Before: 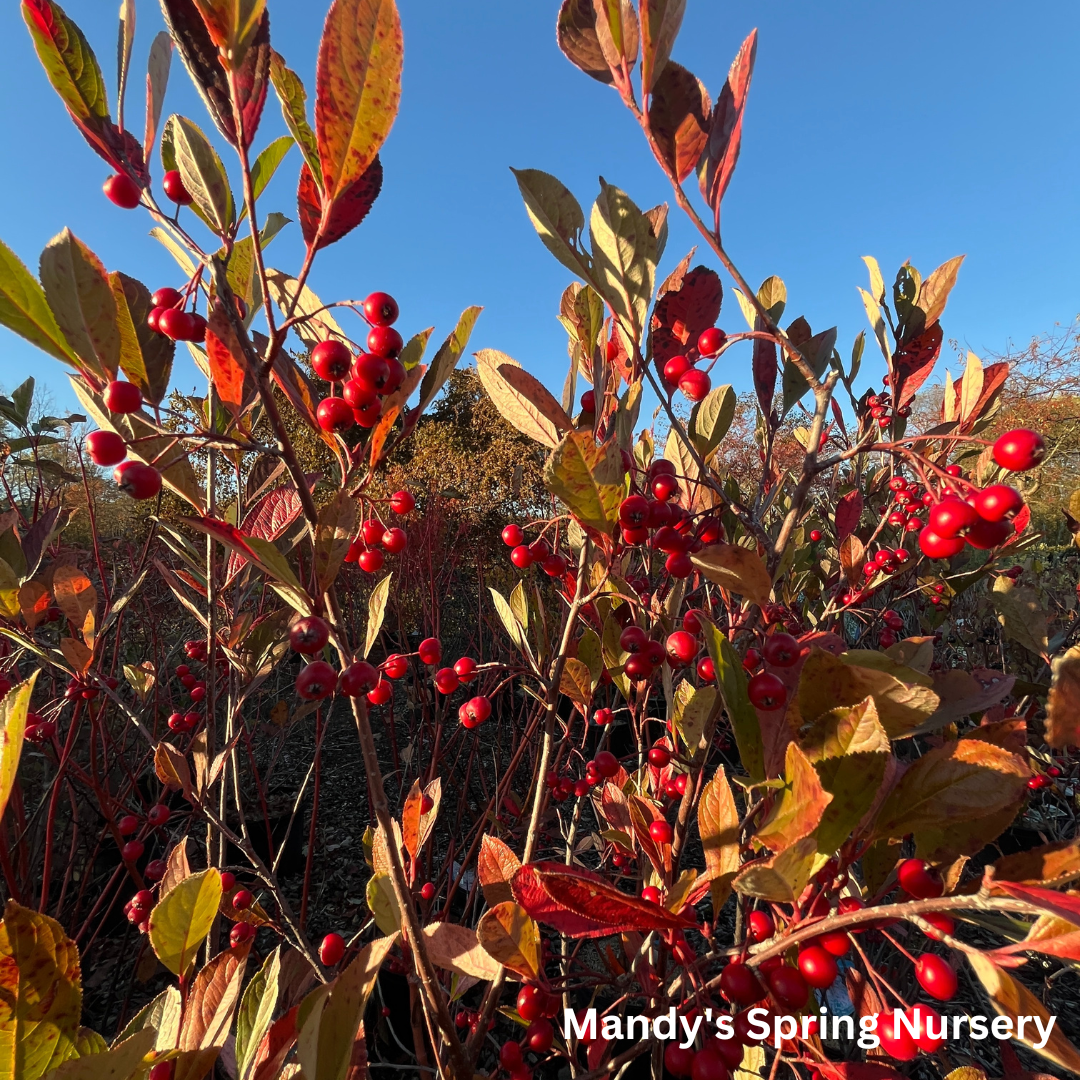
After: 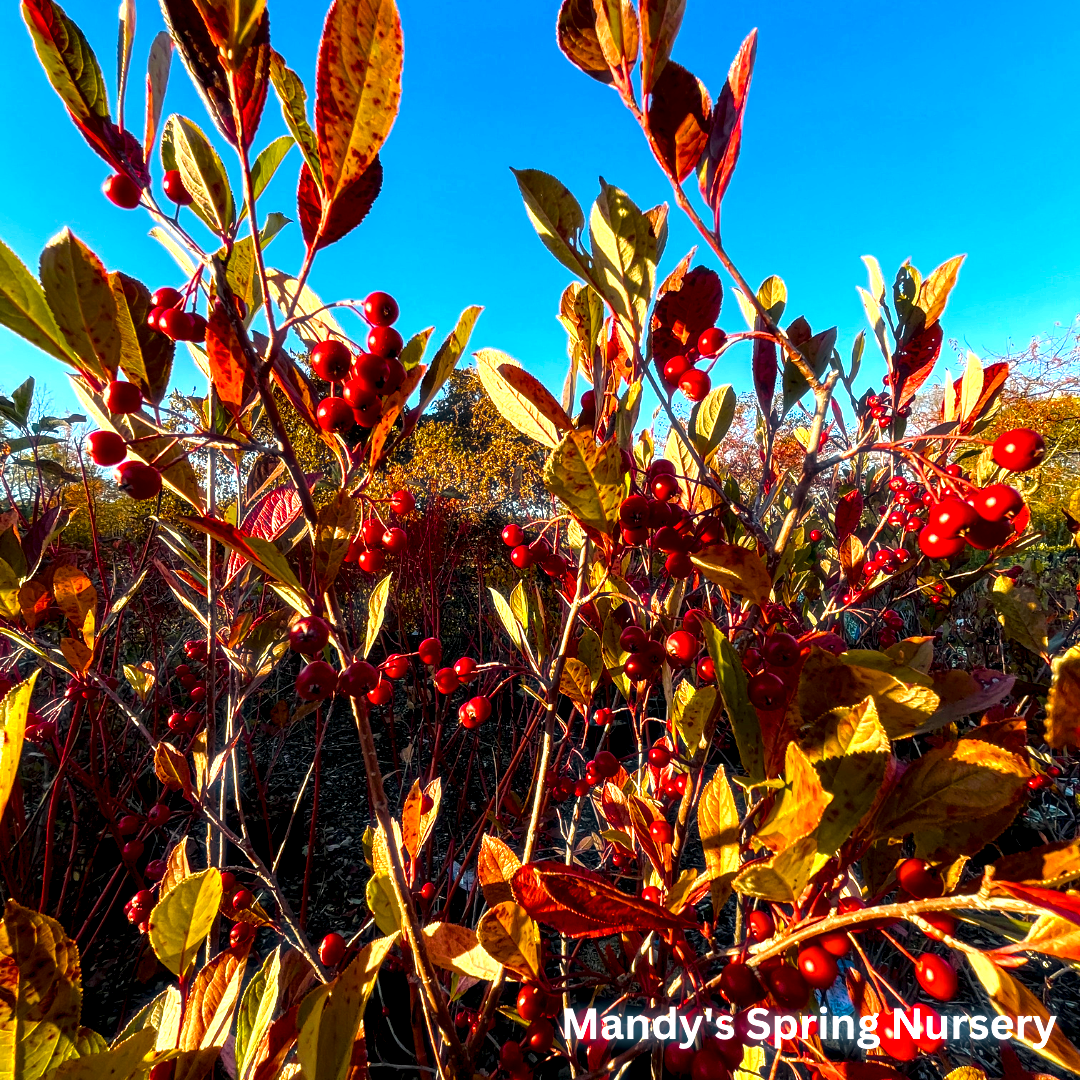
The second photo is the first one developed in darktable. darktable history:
haze removal: strength -0.1, adaptive false
color balance rgb: linear chroma grading › shadows 10%, linear chroma grading › highlights 10%, linear chroma grading › global chroma 15%, linear chroma grading › mid-tones 15%, perceptual saturation grading › global saturation 40%, perceptual saturation grading › highlights -25%, perceptual saturation grading › mid-tones 35%, perceptual saturation grading › shadows 35%, perceptual brilliance grading › global brilliance 11.29%, global vibrance 11.29%
local contrast: highlights 80%, shadows 57%, detail 175%, midtone range 0.602
